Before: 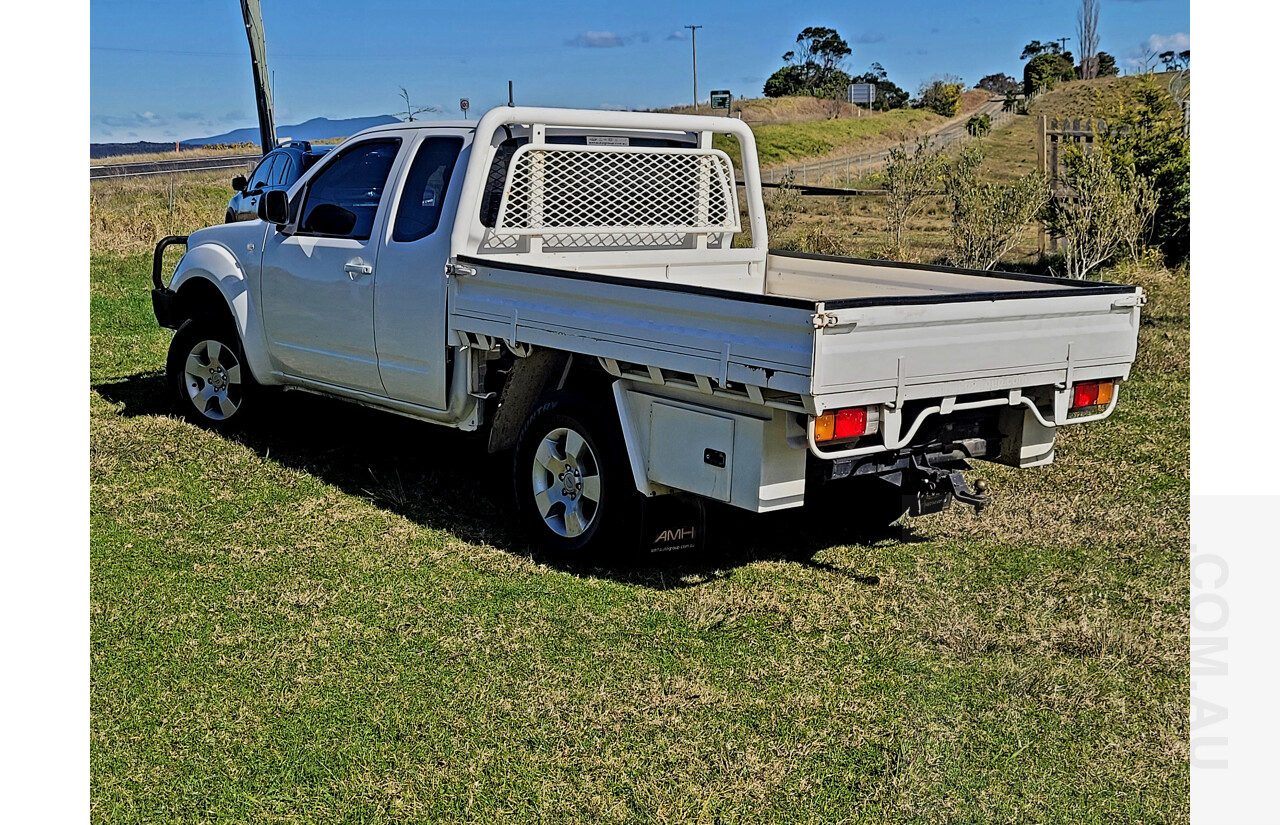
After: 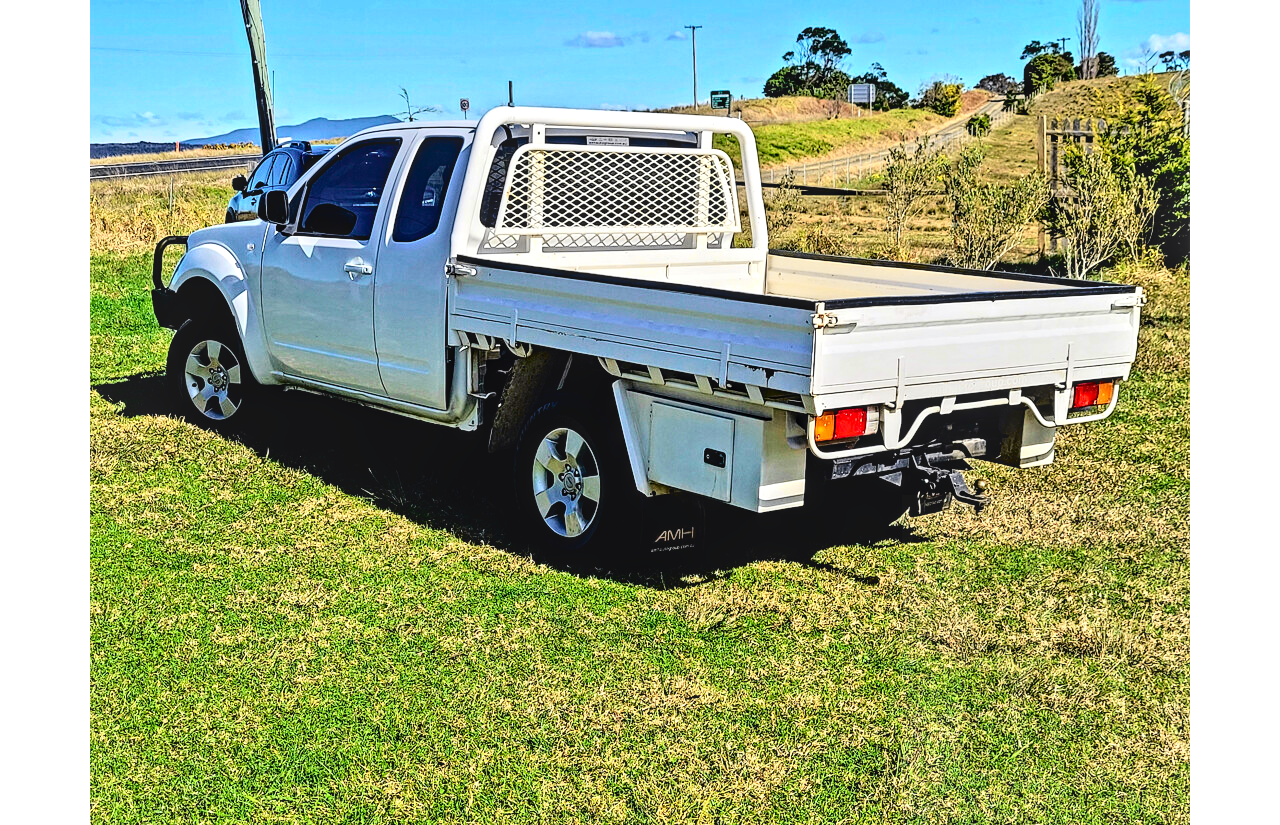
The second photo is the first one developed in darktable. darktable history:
tone curve: curves: ch0 [(0, 0.023) (0.132, 0.075) (0.256, 0.2) (0.454, 0.495) (0.708, 0.78) (0.844, 0.896) (1, 0.98)]; ch1 [(0, 0) (0.37, 0.308) (0.478, 0.46) (0.499, 0.5) (0.513, 0.508) (0.526, 0.533) (0.59, 0.612) (0.764, 0.804) (1, 1)]; ch2 [(0, 0) (0.312, 0.313) (0.461, 0.454) (0.48, 0.477) (0.503, 0.5) (0.526, 0.54) (0.564, 0.595) (0.631, 0.676) (0.713, 0.767) (0.985, 0.966)], color space Lab, independent channels, preserve colors none
local contrast: on, module defaults
tone equalizer: -8 EV -0.436 EV, -7 EV -0.419 EV, -6 EV -0.318 EV, -5 EV -0.209 EV, -3 EV 0.22 EV, -2 EV 0.357 EV, -1 EV 0.376 EV, +0 EV 0.392 EV
exposure: black level correction 0.001, exposure 0.499 EV, compensate exposure bias true, compensate highlight preservation false
